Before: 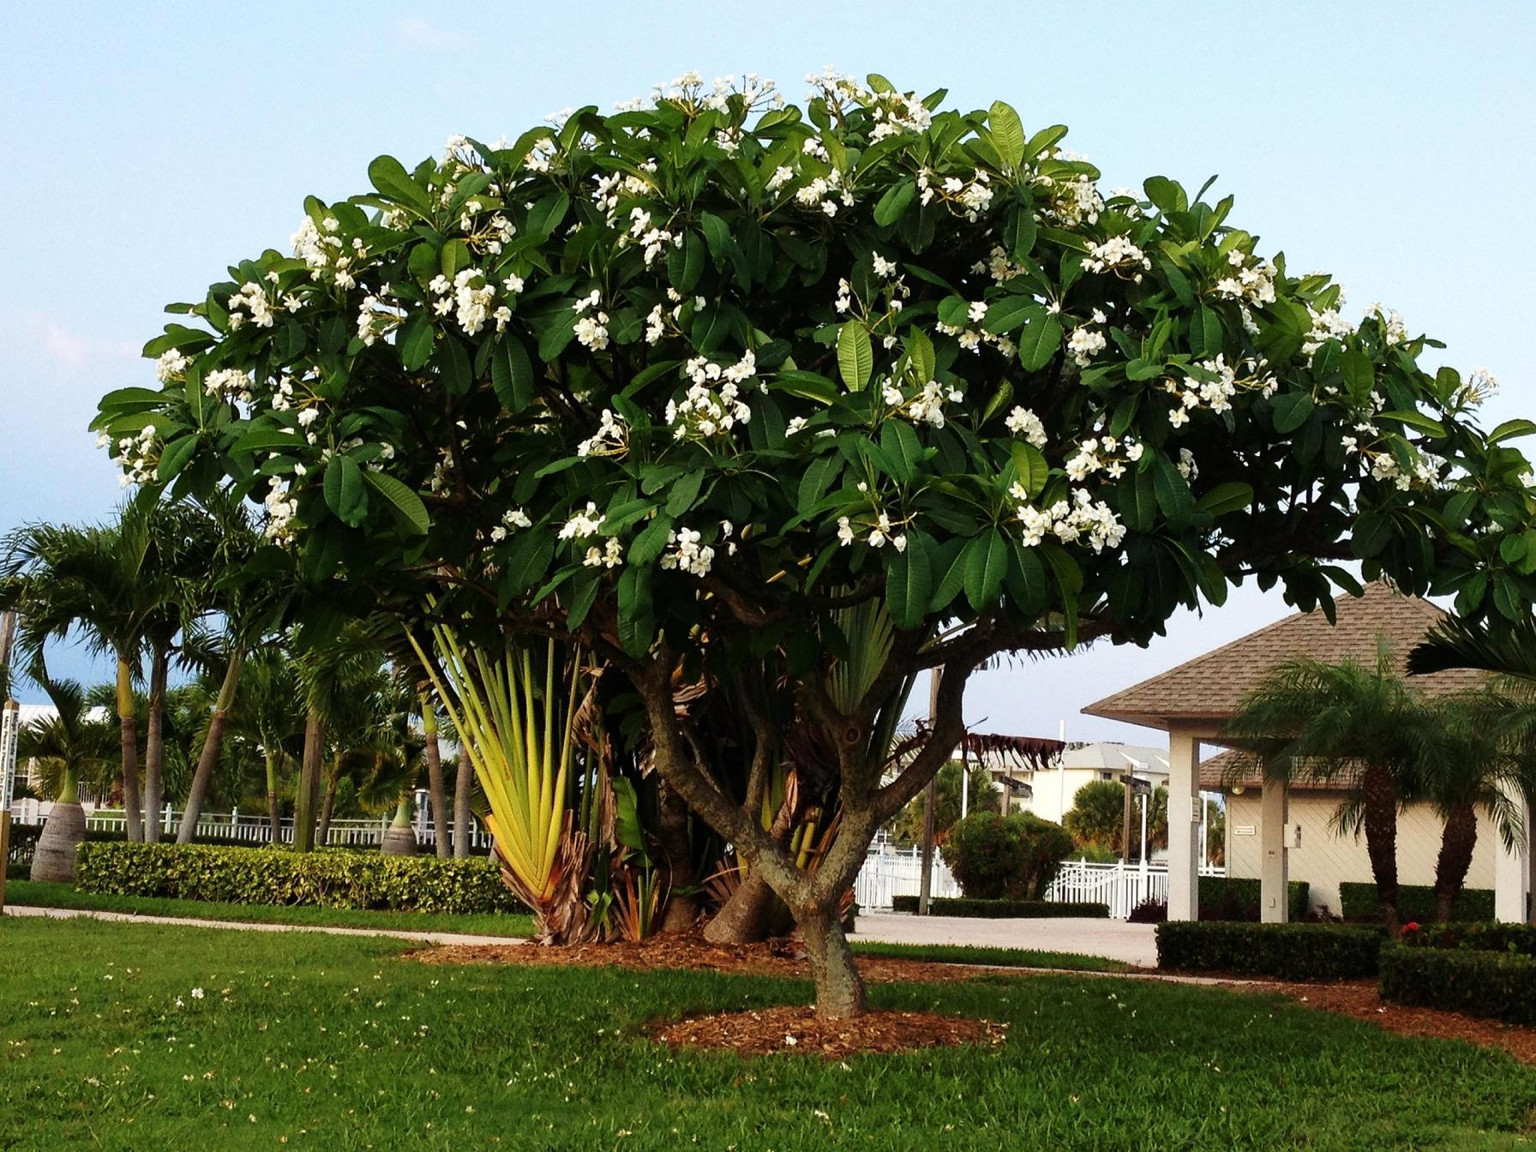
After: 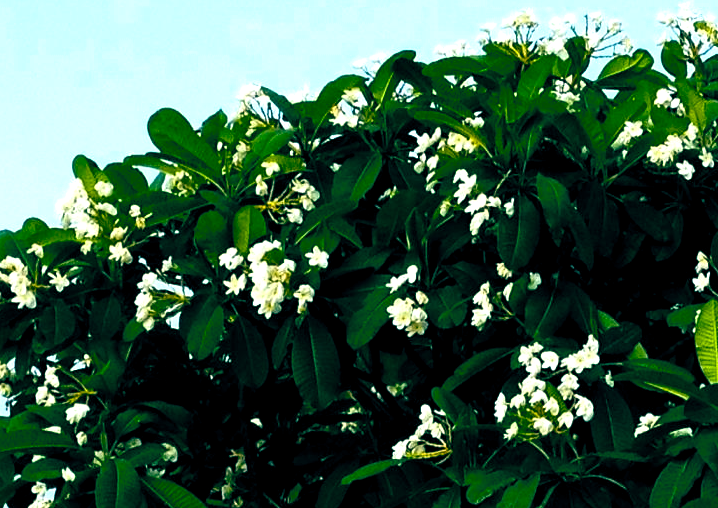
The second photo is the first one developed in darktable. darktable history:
color balance rgb: global offset › luminance -0.54%, global offset › chroma 0.901%, global offset › hue 173.12°, linear chroma grading › global chroma 14.993%, perceptual saturation grading › global saturation 30.709%, perceptual brilliance grading › highlights 14.342%, perceptual brilliance grading › mid-tones -5.186%, perceptual brilliance grading › shadows -26.153%, global vibrance 20%
crop: left 15.738%, top 5.442%, right 44.14%, bottom 56.711%
